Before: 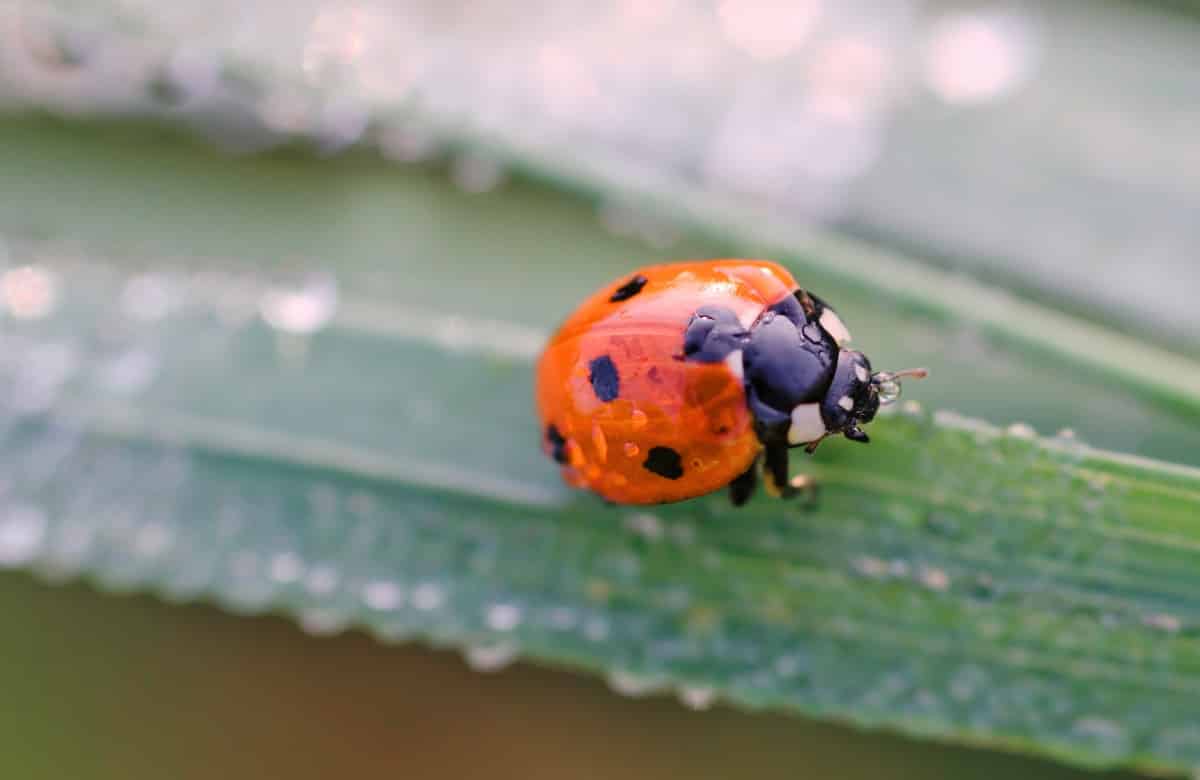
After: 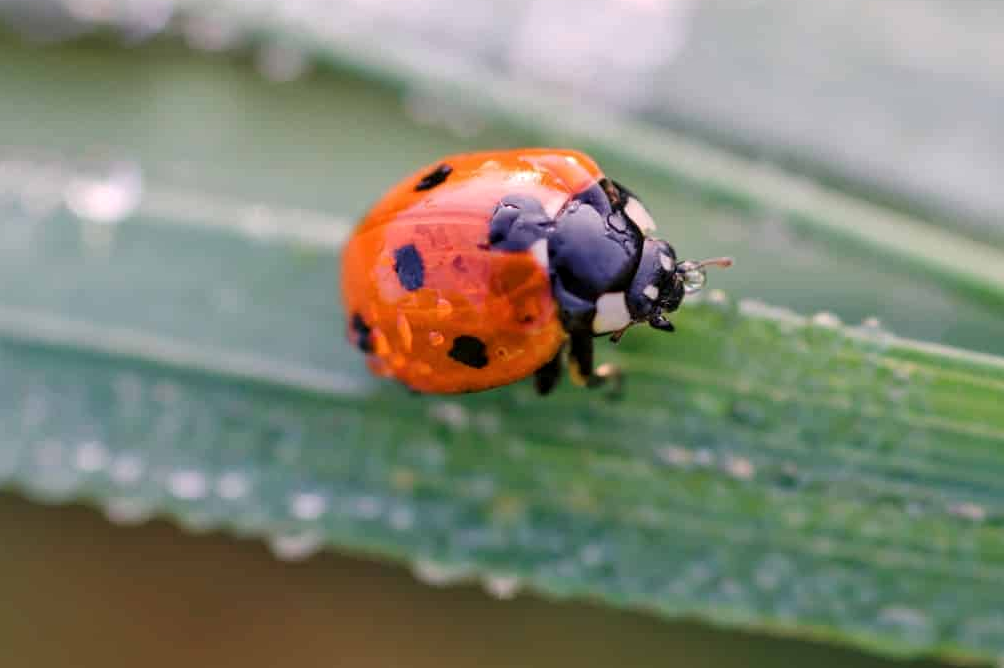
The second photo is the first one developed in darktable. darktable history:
crop: left 16.315%, top 14.246%
local contrast: highlights 100%, shadows 100%, detail 120%, midtone range 0.2
